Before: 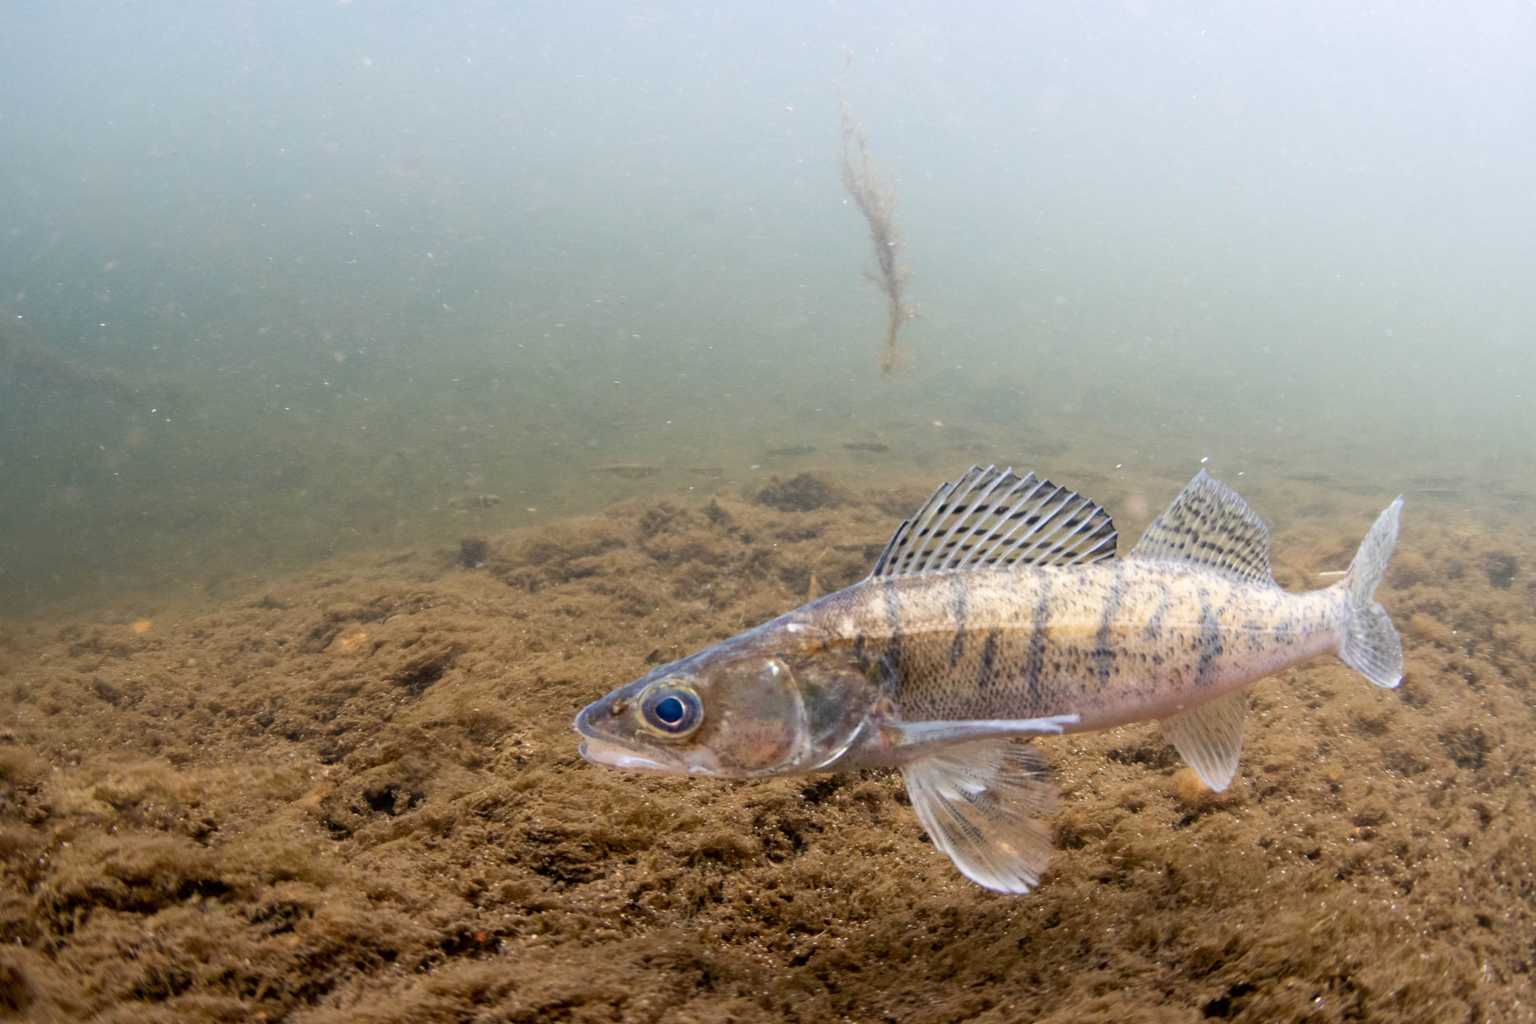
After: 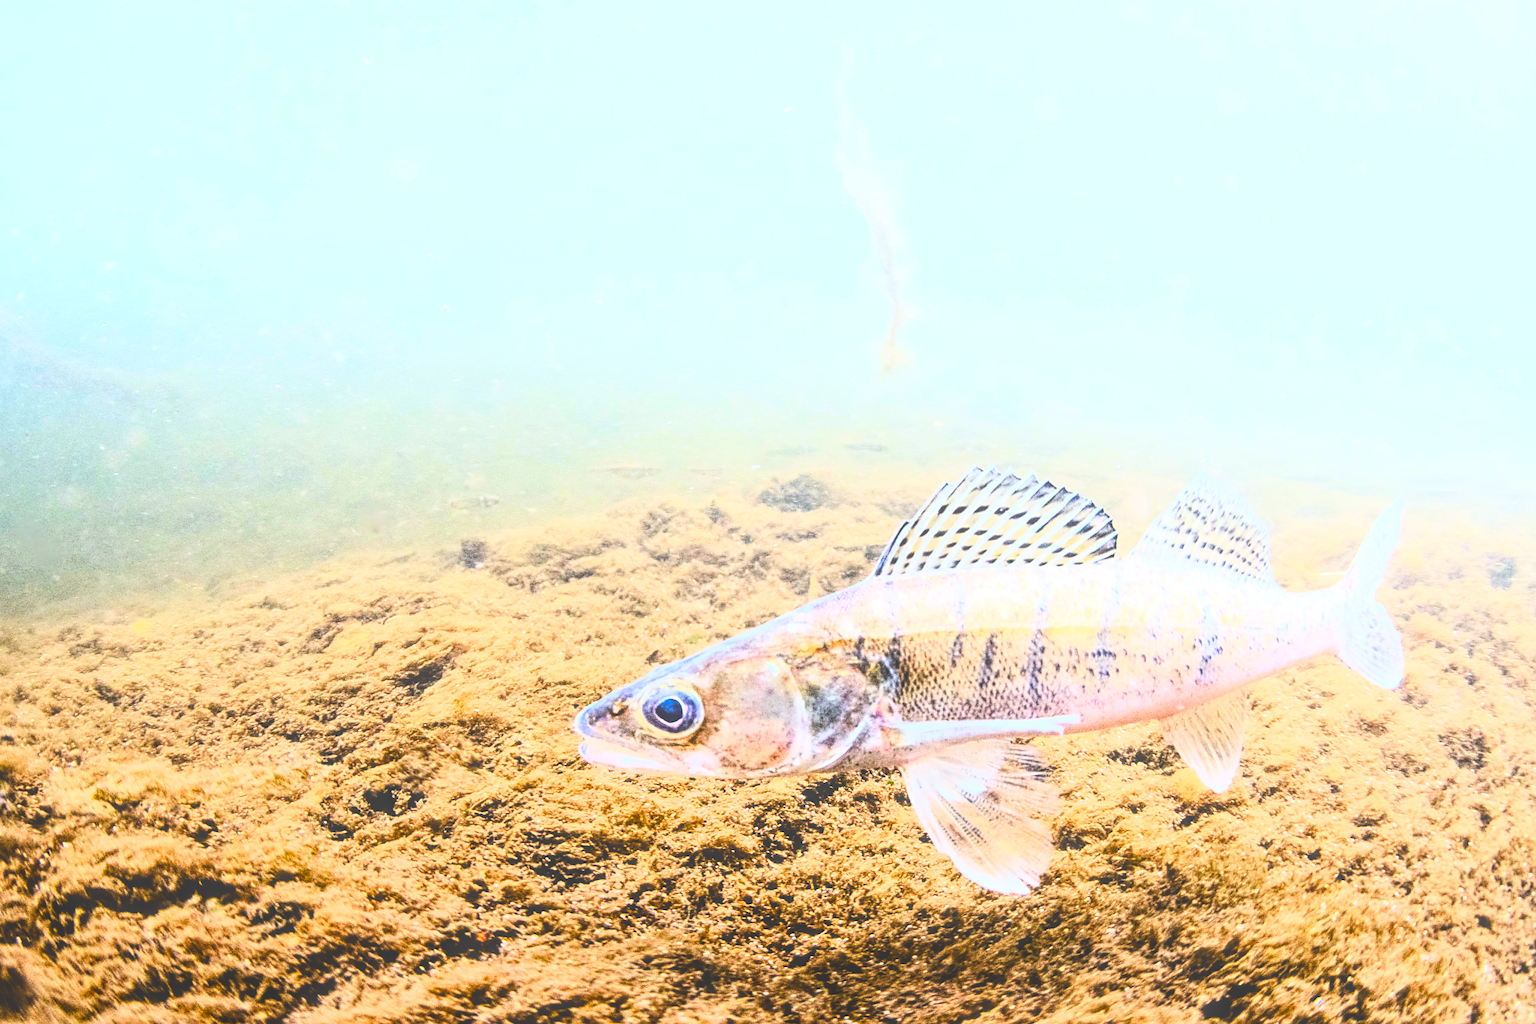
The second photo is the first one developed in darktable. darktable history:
white balance: red 0.954, blue 1.079
sharpen: on, module defaults
local contrast: highlights 73%, shadows 15%, midtone range 0.197
exposure: black level correction 0, exposure 0.7 EV, compensate exposure bias true, compensate highlight preservation false
contrast brightness saturation: contrast 0.4, brightness 0.05, saturation 0.25
tone curve: curves: ch0 [(0, 0) (0.004, 0) (0.133, 0.071) (0.325, 0.456) (0.832, 0.957) (1, 1)], color space Lab, linked channels, preserve colors none
